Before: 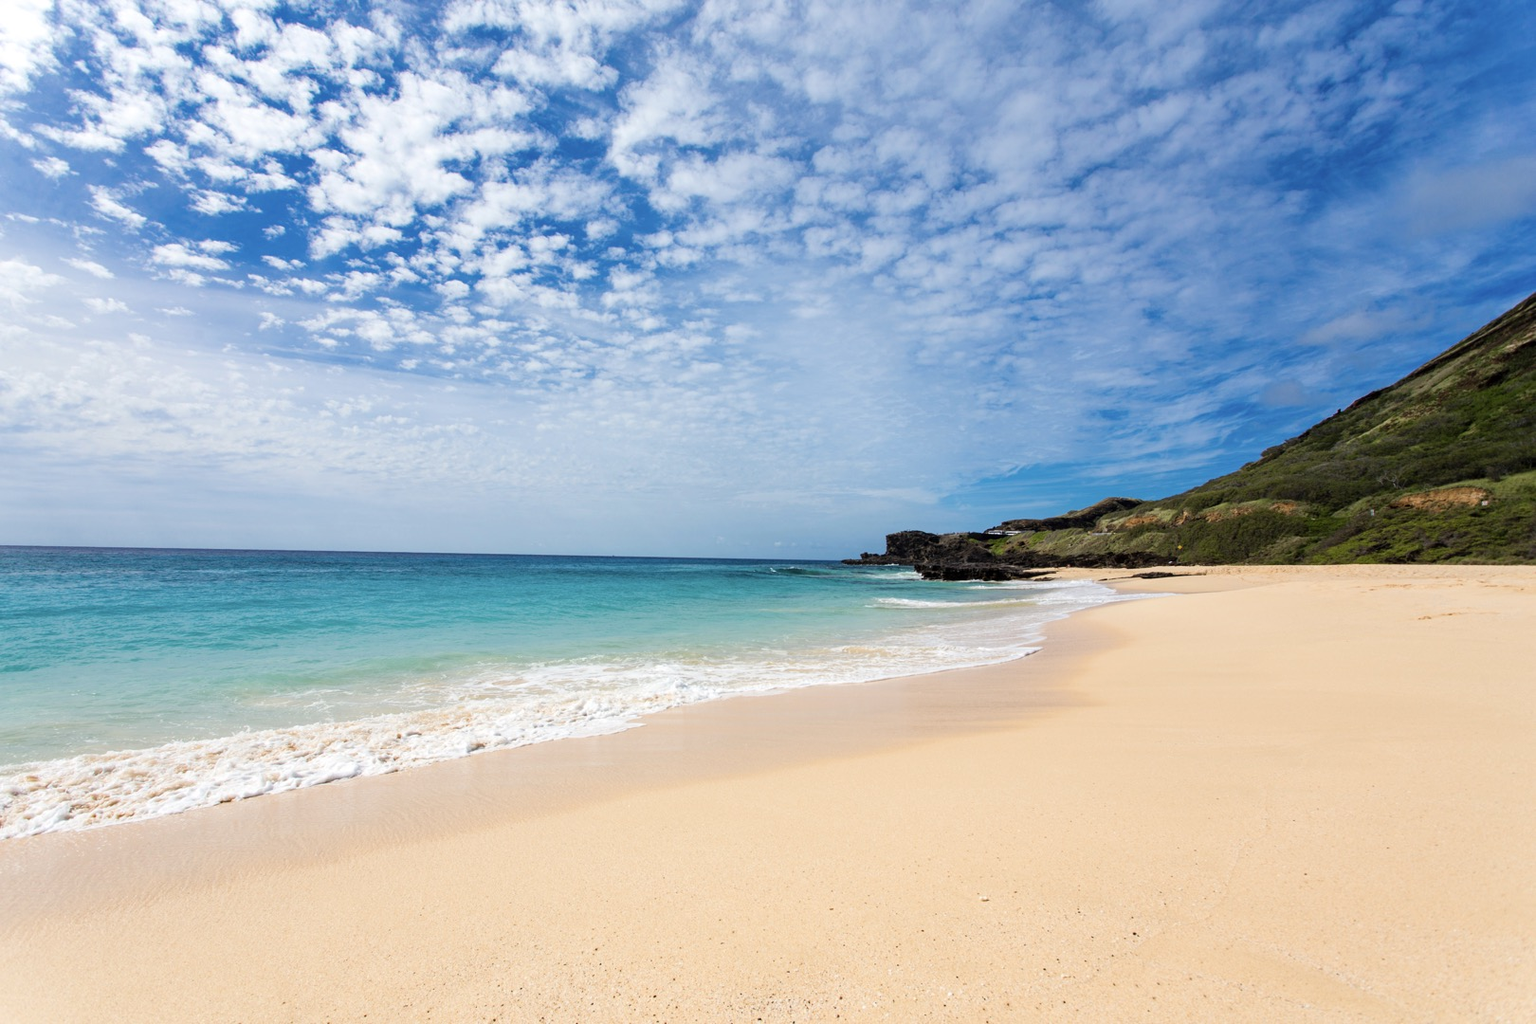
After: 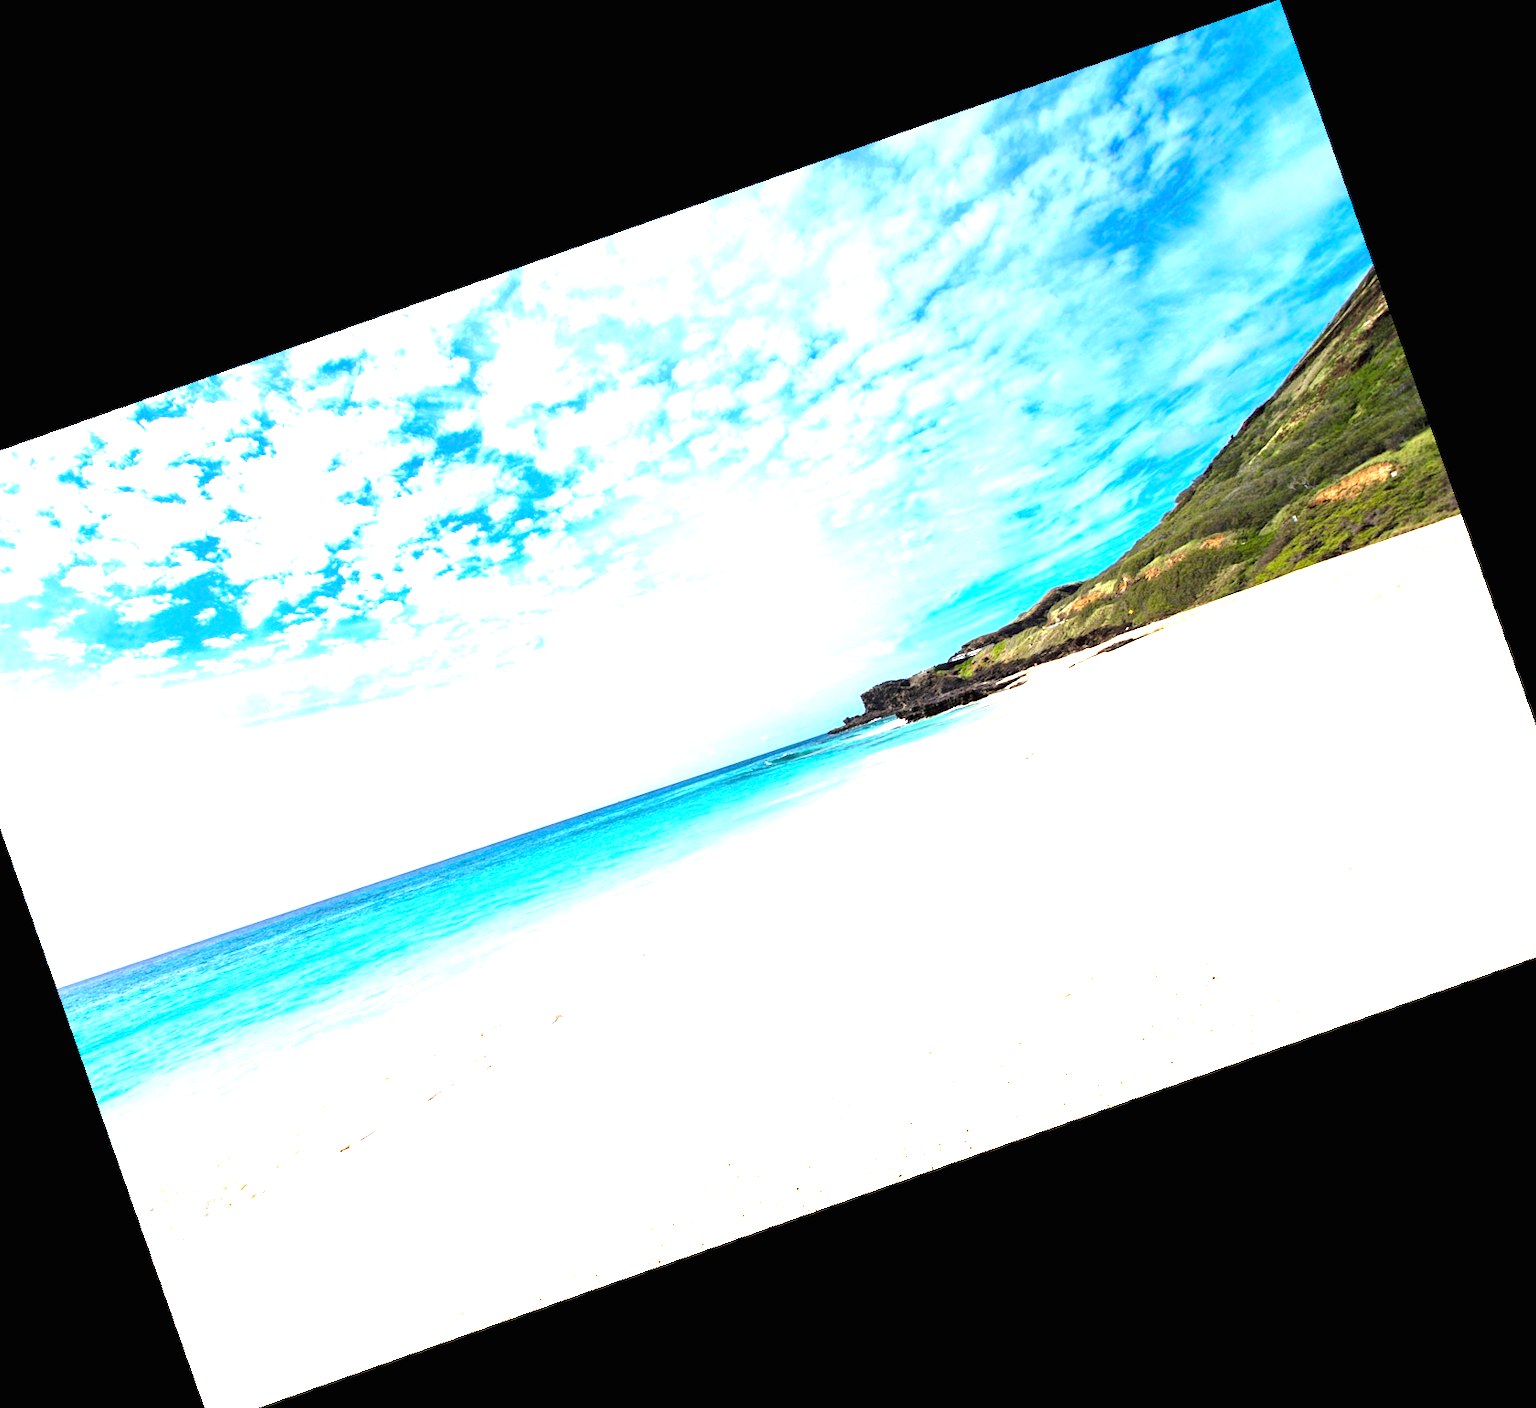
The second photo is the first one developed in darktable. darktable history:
crop and rotate: angle 19.43°, left 6.812%, right 4.125%, bottom 1.087%
exposure: black level correction 0, exposure 1.9 EV, compensate highlight preservation false
